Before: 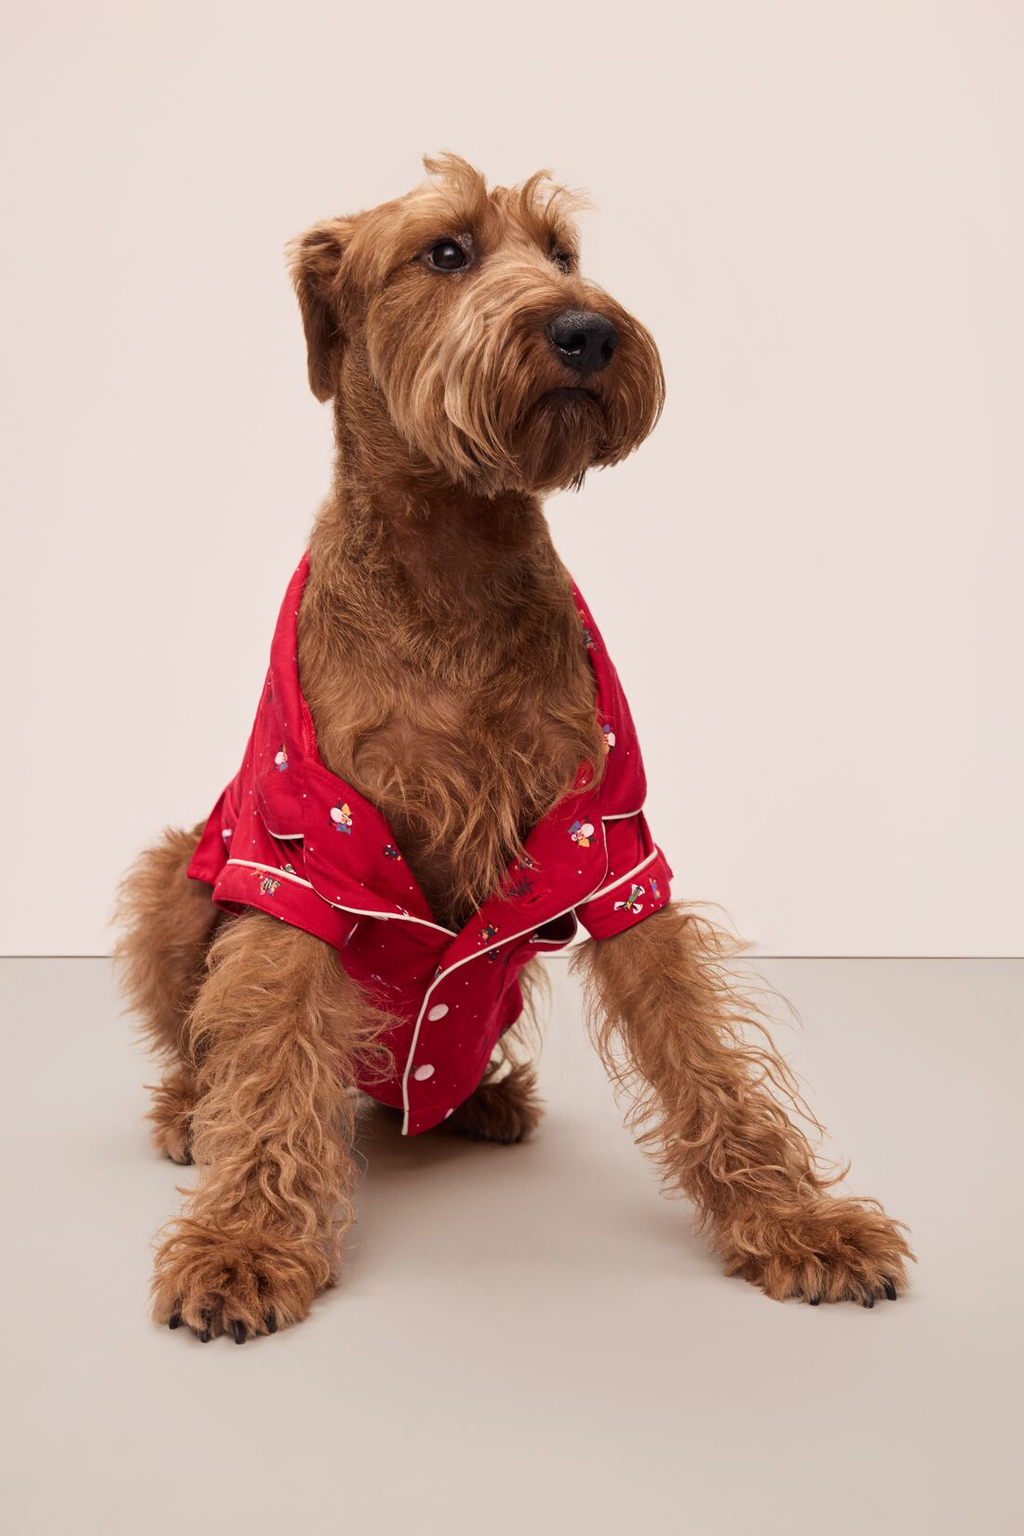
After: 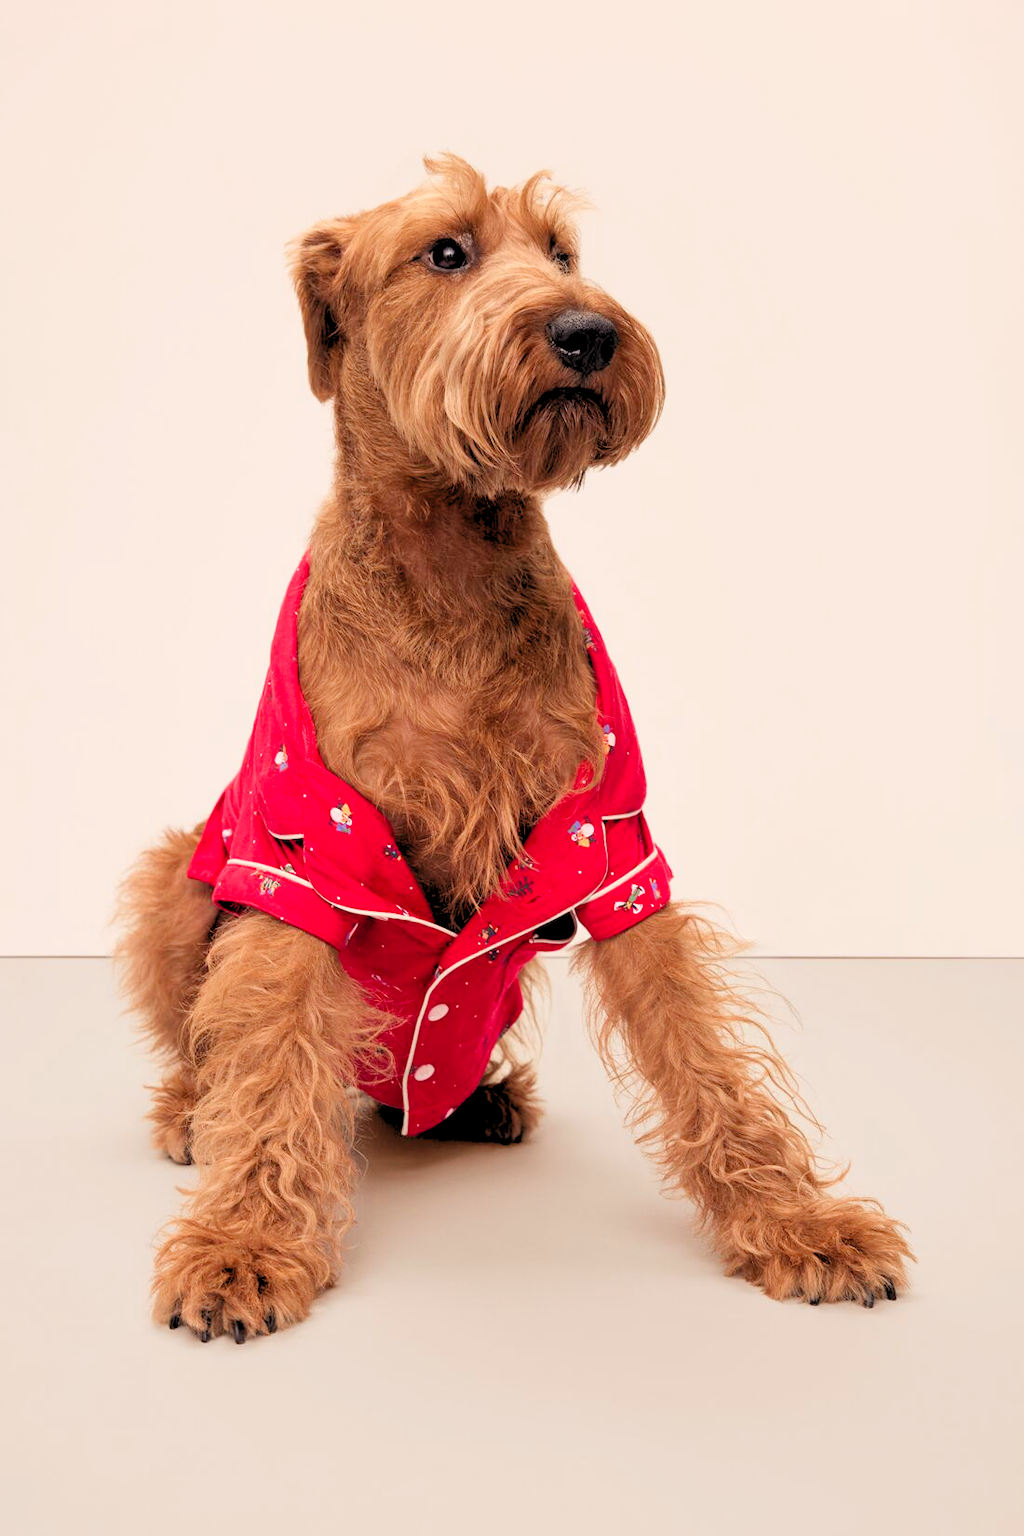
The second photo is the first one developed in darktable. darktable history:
white balance: red 1.009, blue 0.985
levels: levels [0.093, 0.434, 0.988]
